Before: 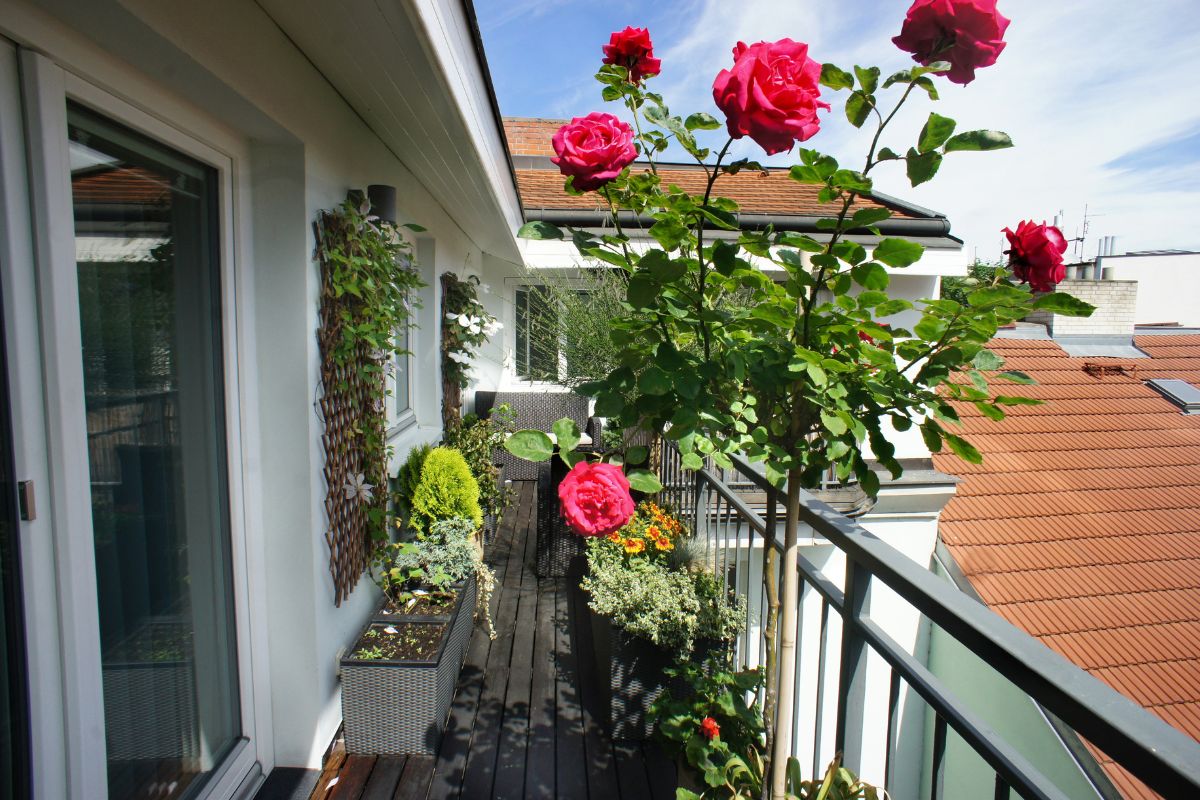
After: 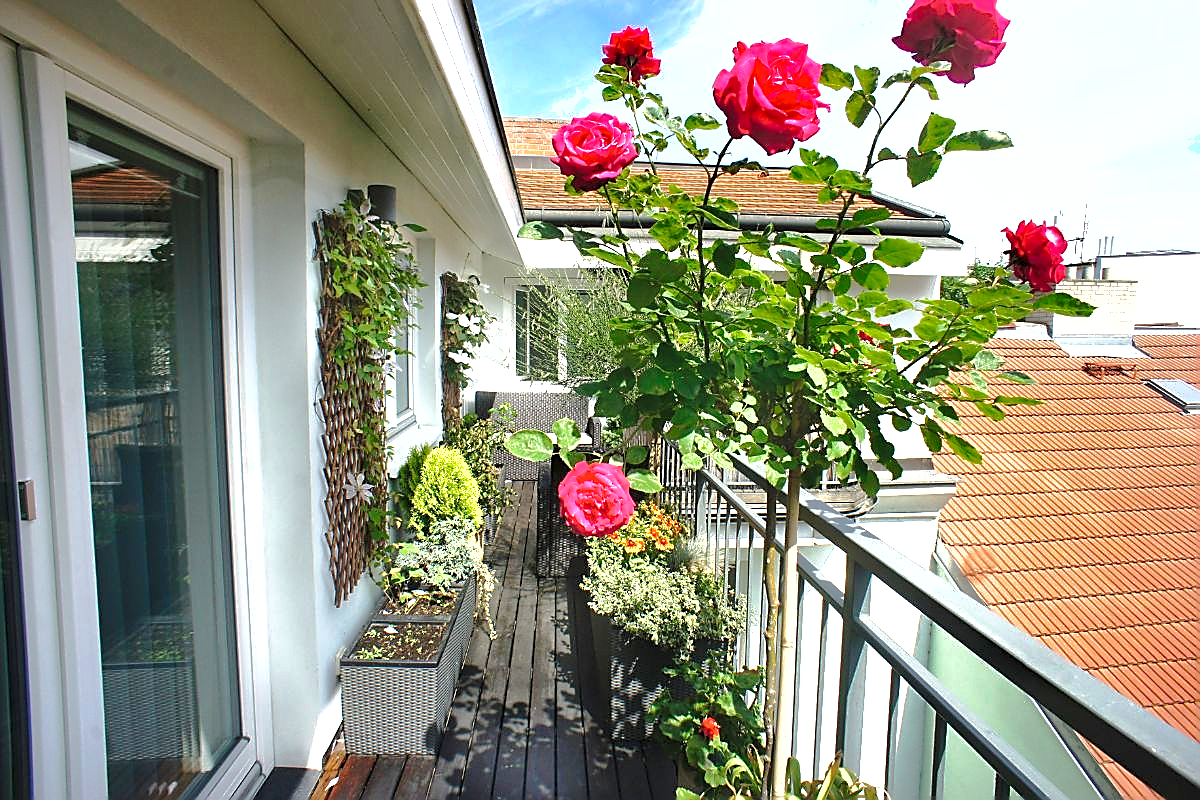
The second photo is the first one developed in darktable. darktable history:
shadows and highlights: on, module defaults
tone curve: curves: ch0 [(0, 0.003) (0.211, 0.174) (0.482, 0.519) (0.843, 0.821) (0.992, 0.971)]; ch1 [(0, 0) (0.276, 0.206) (0.393, 0.364) (0.482, 0.477) (0.506, 0.5) (0.523, 0.523) (0.572, 0.592) (0.635, 0.665) (0.695, 0.759) (1, 1)]; ch2 [(0, 0) (0.438, 0.456) (0.498, 0.497) (0.536, 0.527) (0.562, 0.584) (0.619, 0.602) (0.698, 0.698) (1, 1)], preserve colors none
sharpen: radius 1.414, amount 1.236, threshold 0.806
local contrast: mode bilateral grid, contrast 20, coarseness 50, detail 120%, midtone range 0.2
exposure: black level correction 0, exposure 1.098 EV, compensate exposure bias true, compensate highlight preservation false
